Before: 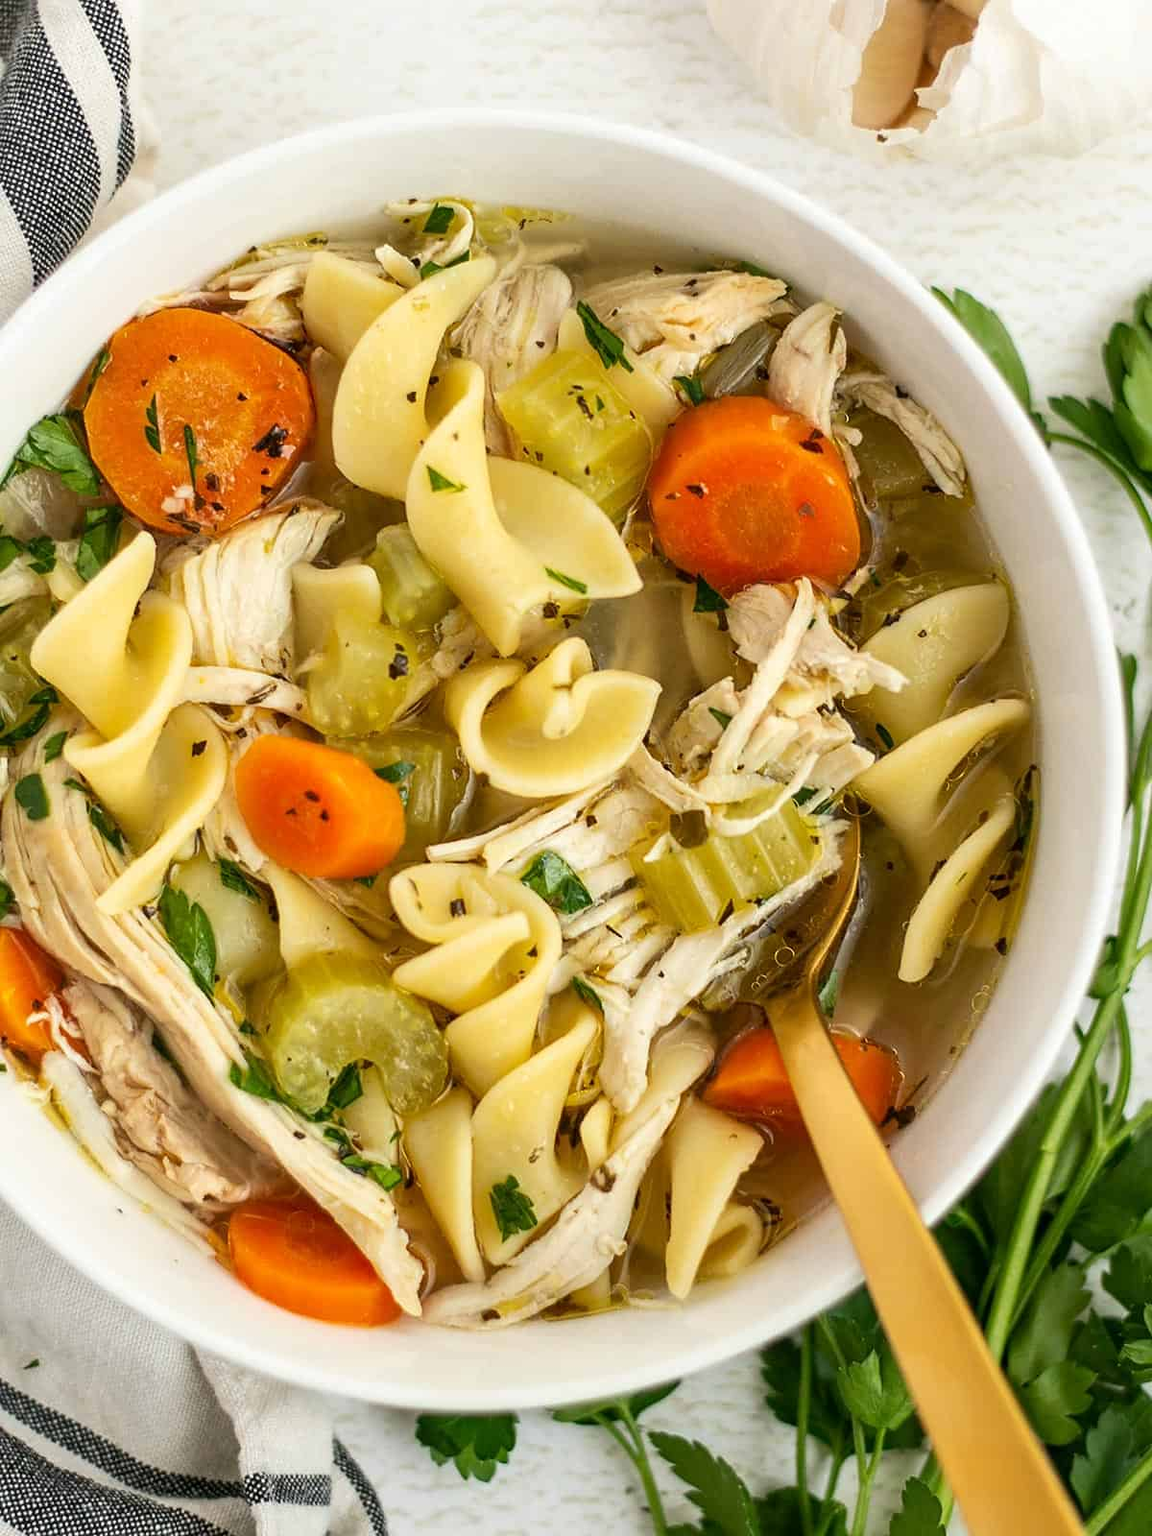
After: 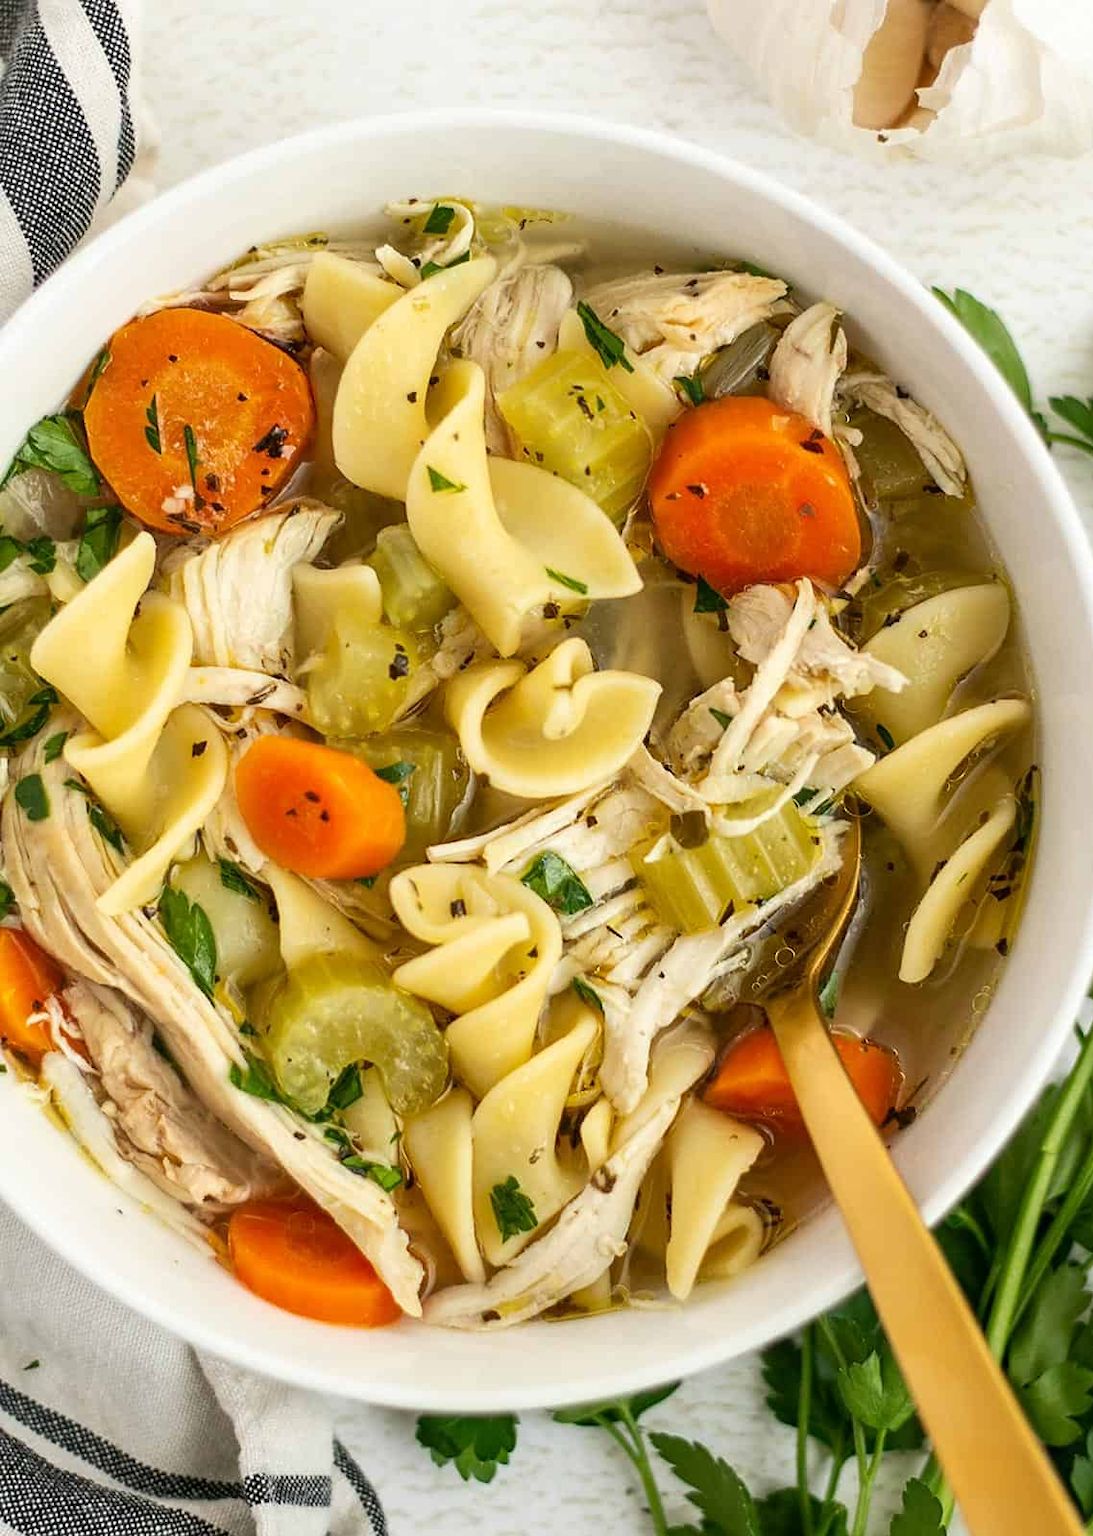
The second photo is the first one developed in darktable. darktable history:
crop and rotate: left 0%, right 5.155%
